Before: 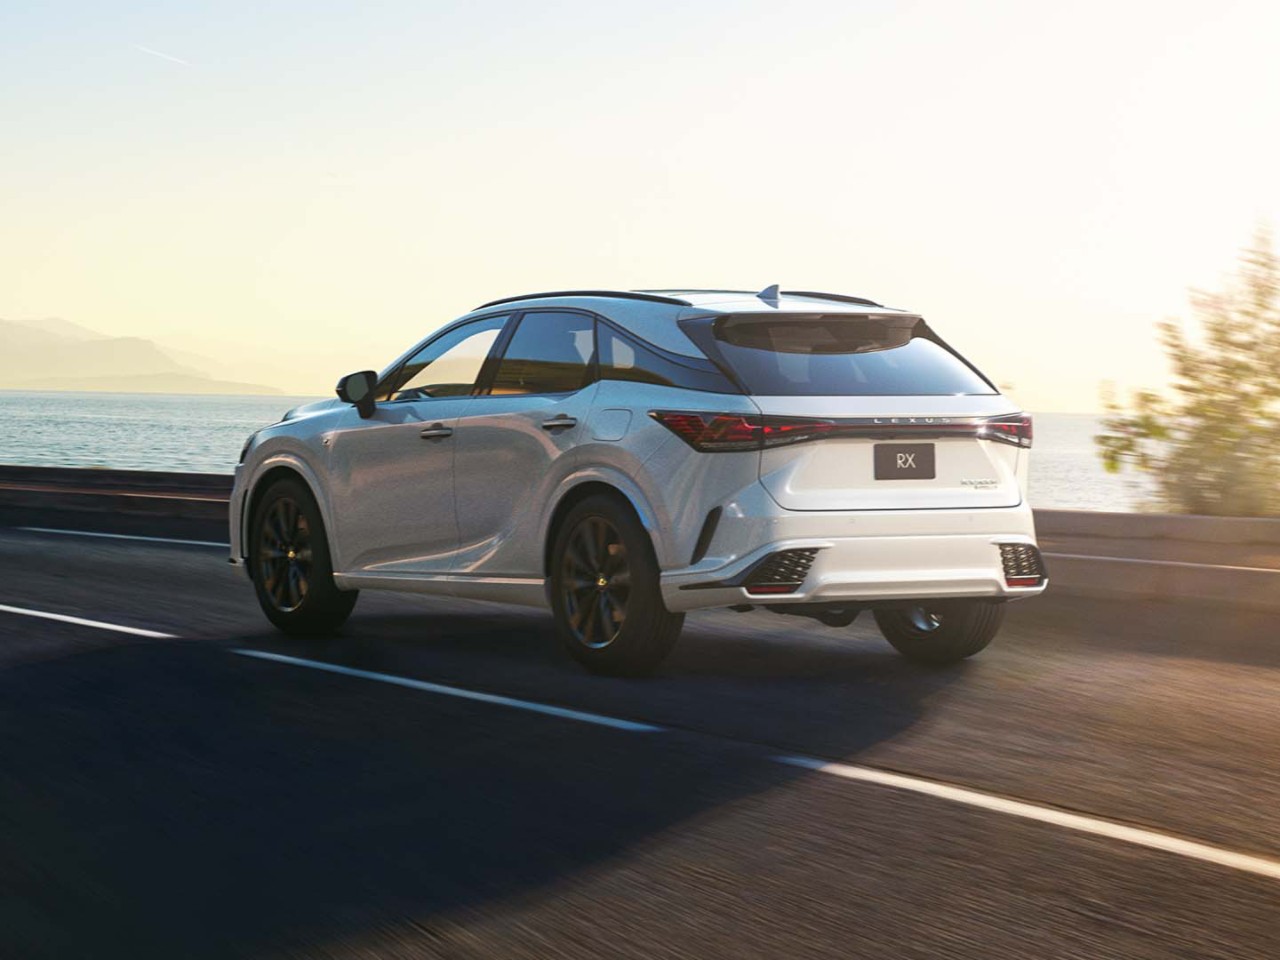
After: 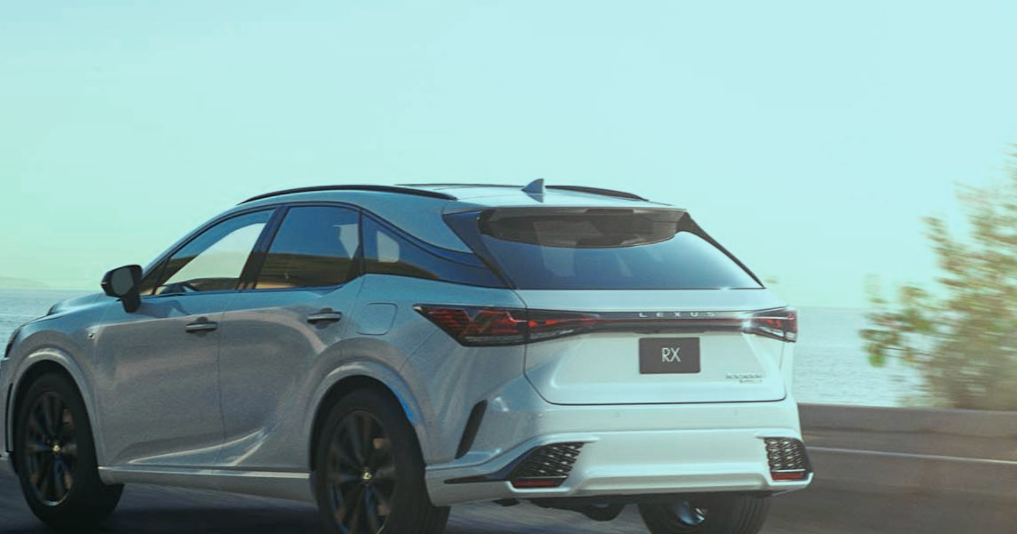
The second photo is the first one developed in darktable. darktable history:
color zones: curves: ch0 [(0, 0.5) (0.125, 0.4) (0.25, 0.5) (0.375, 0.4) (0.5, 0.4) (0.625, 0.35) (0.75, 0.35) (0.875, 0.5)]; ch1 [(0, 0.35) (0.125, 0.45) (0.25, 0.35) (0.375, 0.35) (0.5, 0.35) (0.625, 0.35) (0.75, 0.45) (0.875, 0.35)]; ch2 [(0, 0.6) (0.125, 0.5) (0.25, 0.5) (0.375, 0.6) (0.5, 0.6) (0.625, 0.5) (0.75, 0.5) (0.875, 0.5)]
crop: left 18.38%, top 11.092%, right 2.134%, bottom 33.217%
color balance rgb: shadows lift › chroma 7.23%, shadows lift › hue 246.48°, highlights gain › chroma 5.38%, highlights gain › hue 196.93°, white fulcrum 1 EV
